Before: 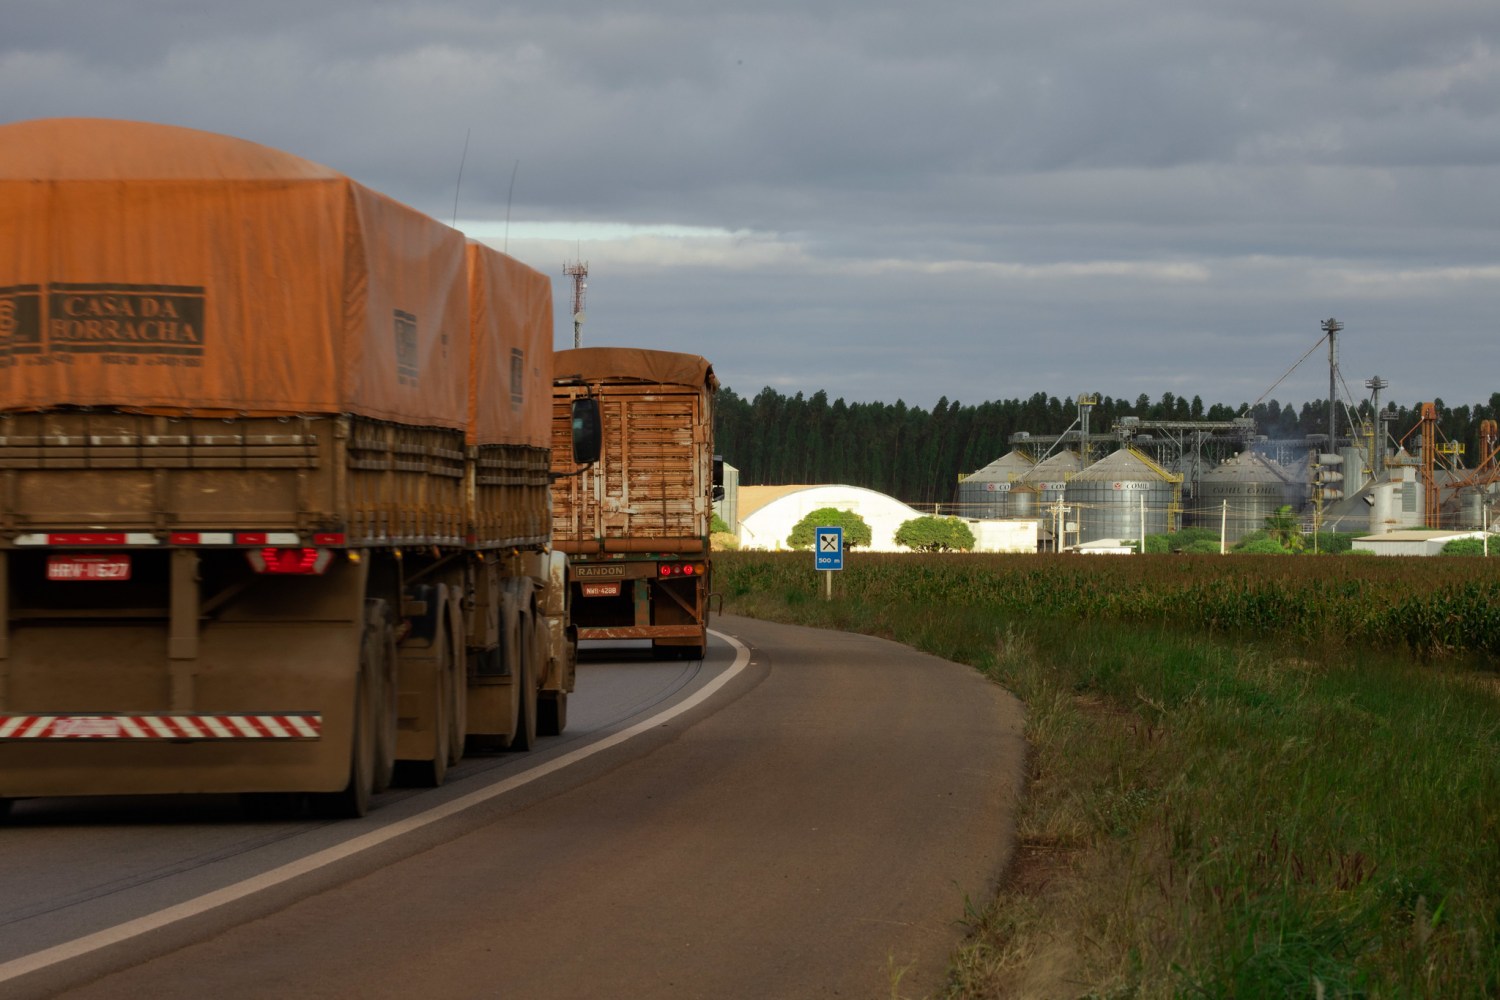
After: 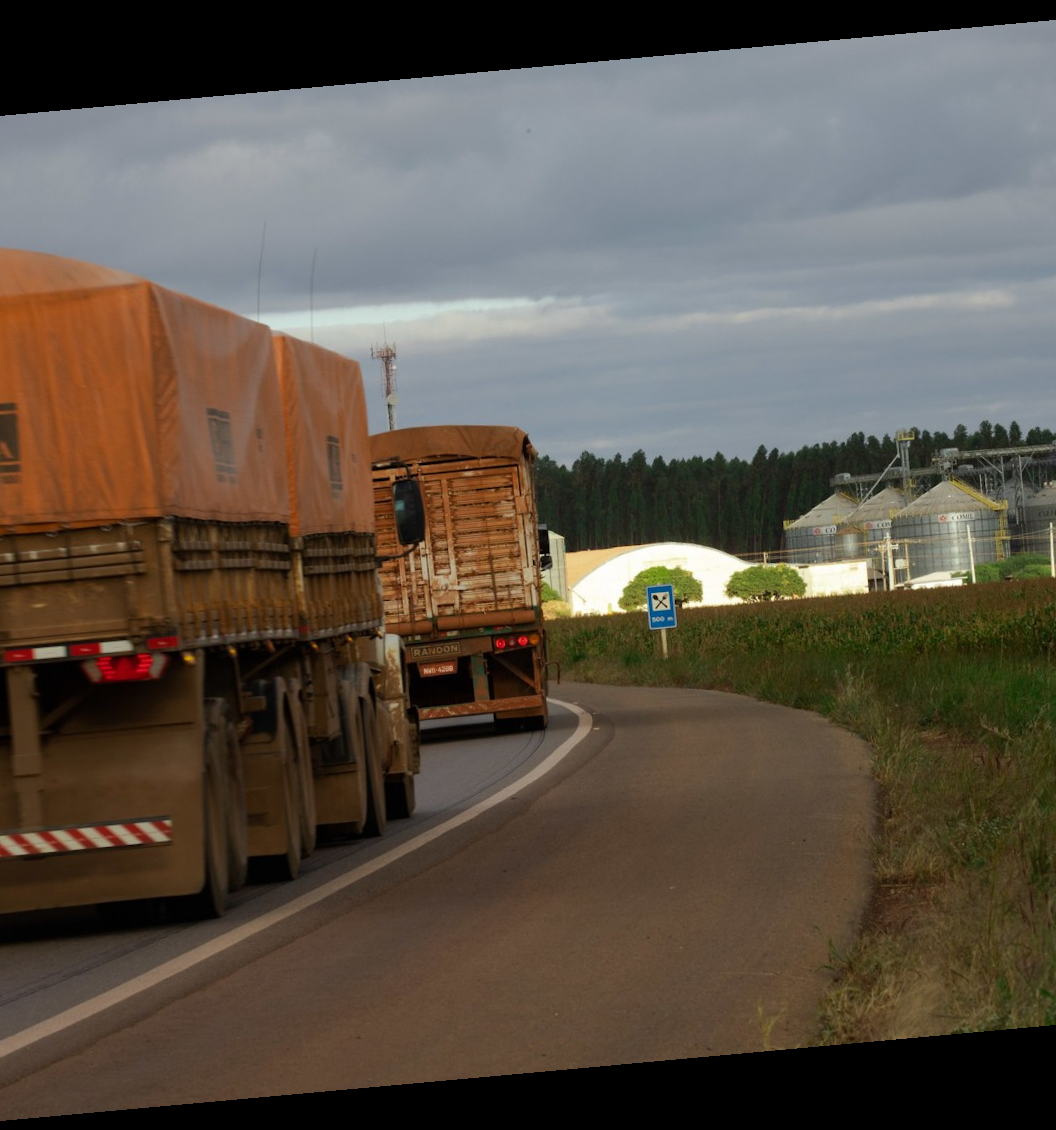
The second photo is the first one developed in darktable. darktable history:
crop and rotate: left 13.537%, right 19.796%
color correction: highlights a* -0.137, highlights b* 0.137
rotate and perspective: rotation -5.2°, automatic cropping off
